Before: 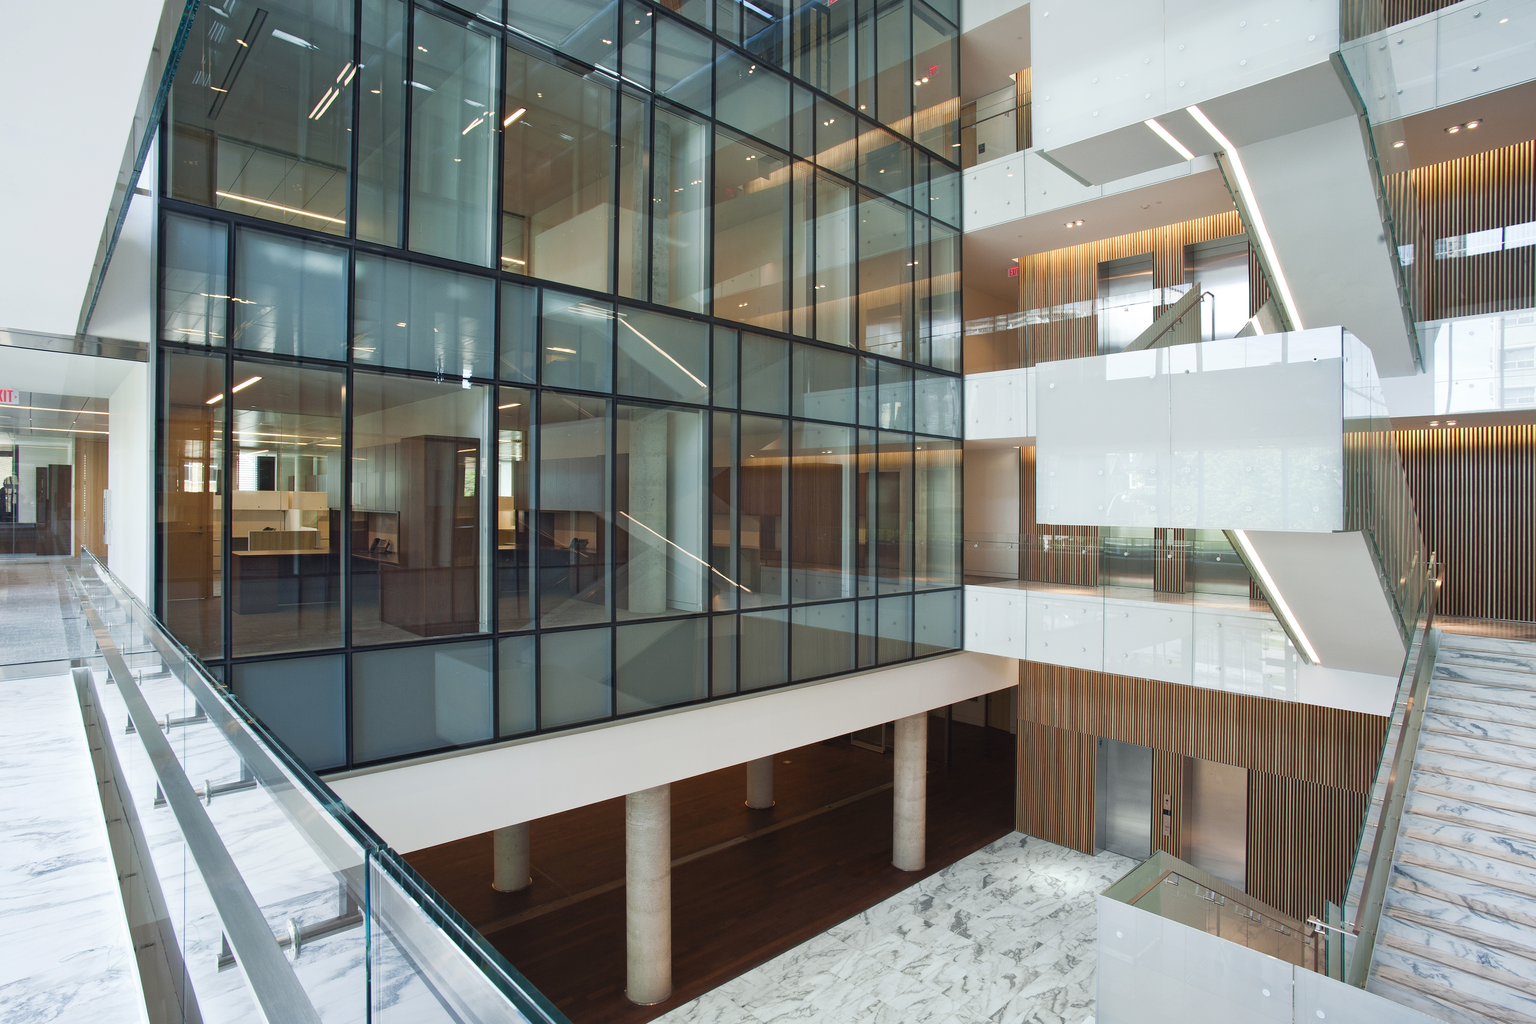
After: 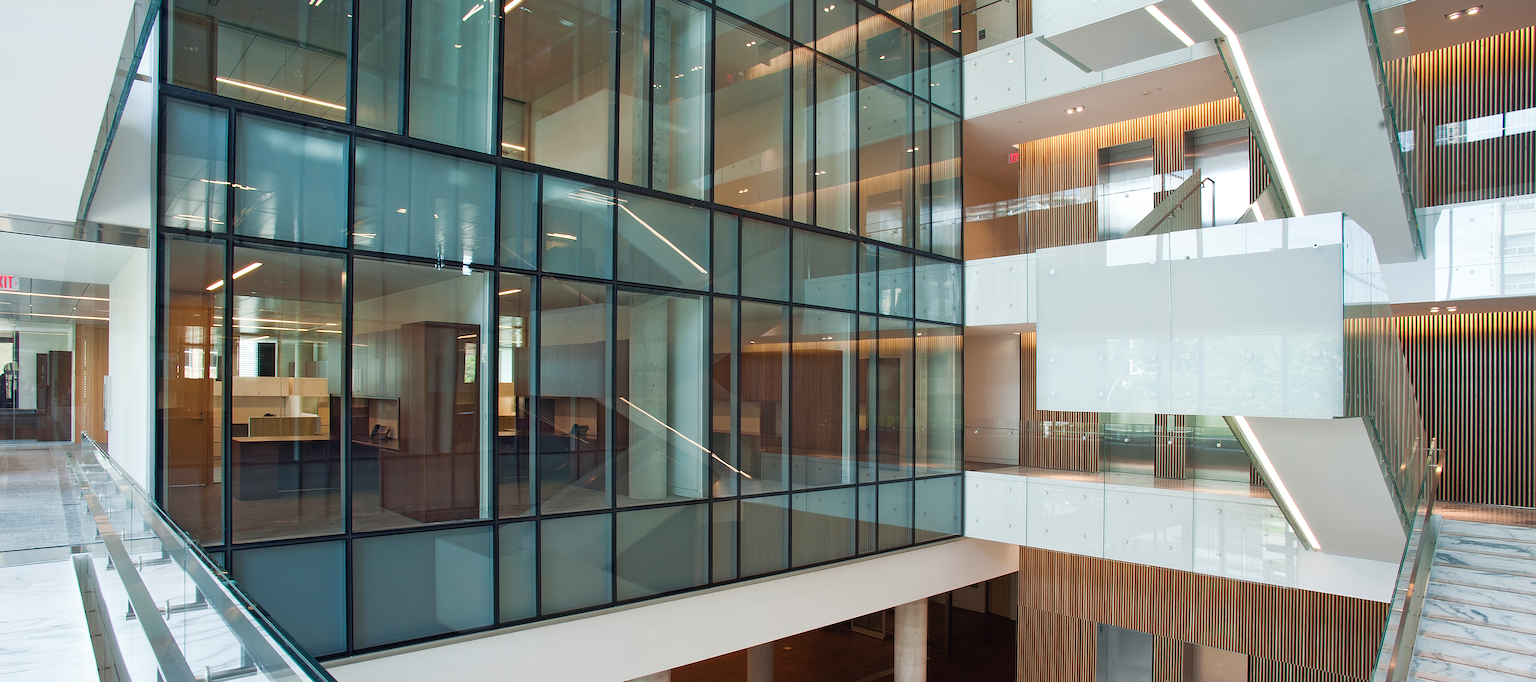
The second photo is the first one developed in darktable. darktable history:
crop: top 11.166%, bottom 22.168%
sharpen: on, module defaults
